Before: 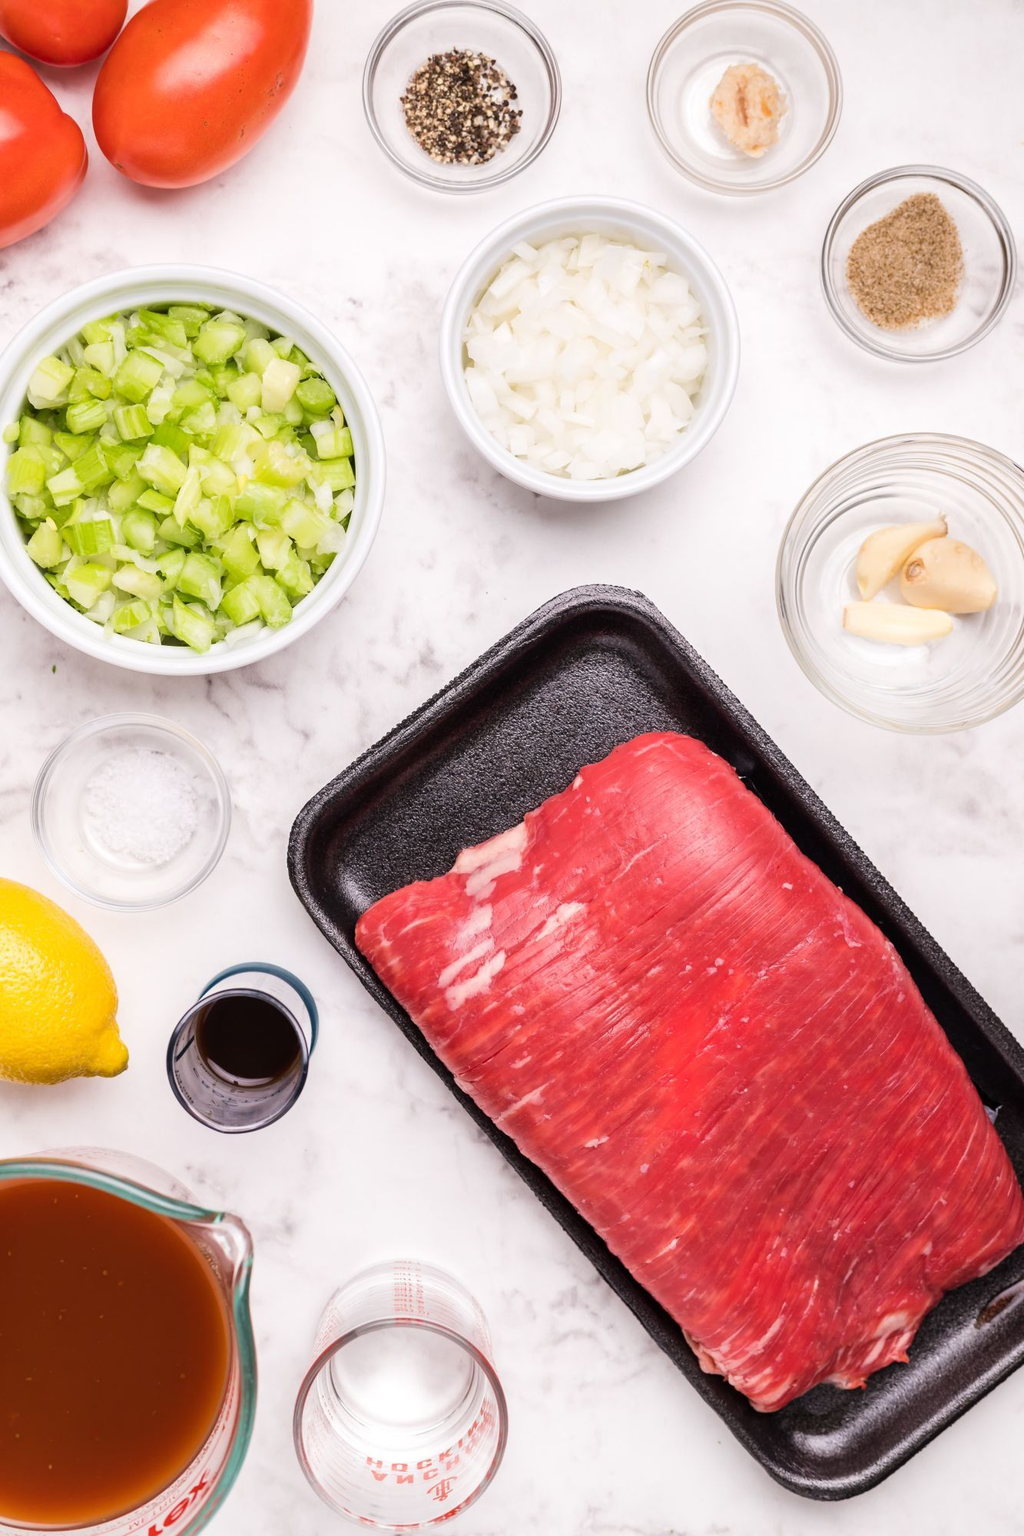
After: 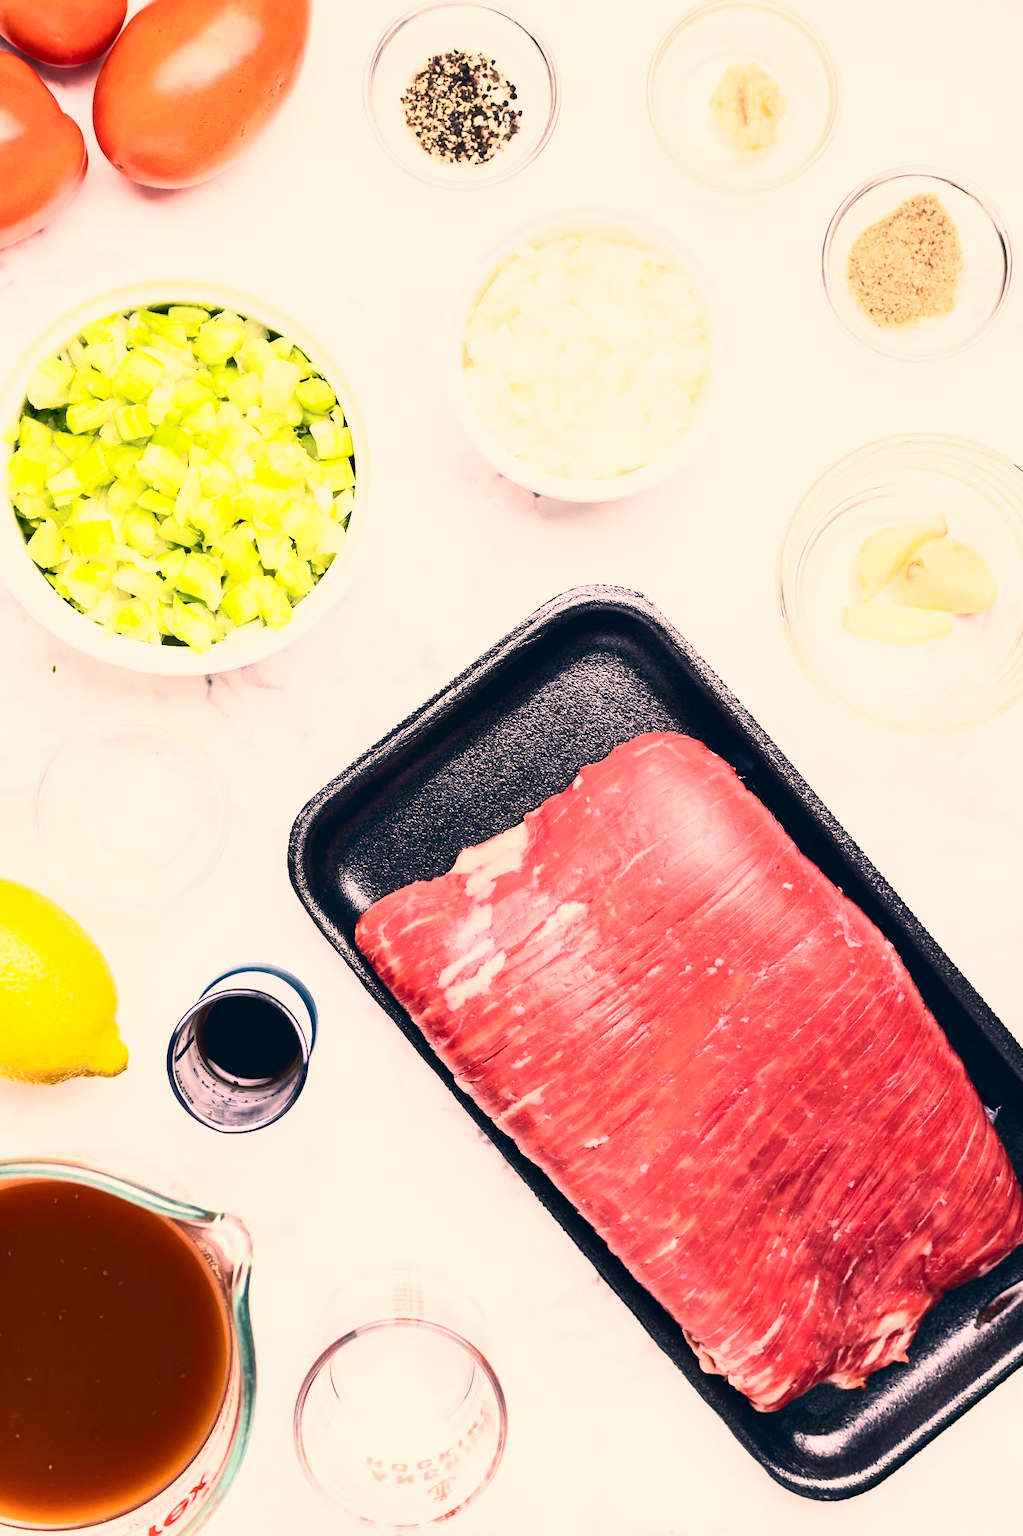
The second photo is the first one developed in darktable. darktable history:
contrast brightness saturation: contrast 0.615, brightness 0.326, saturation 0.135
color correction: highlights a* 10.32, highlights b* 14.02, shadows a* -9.58, shadows b* -14.81
